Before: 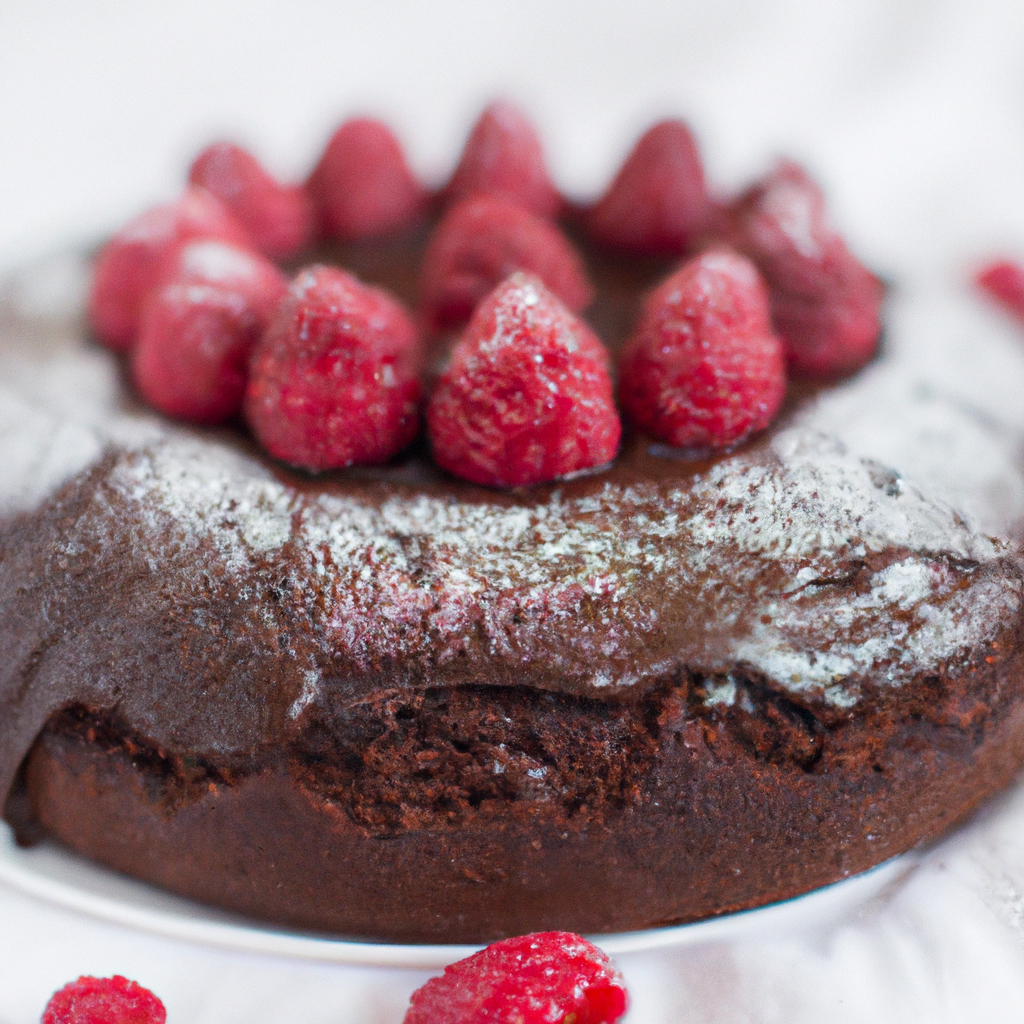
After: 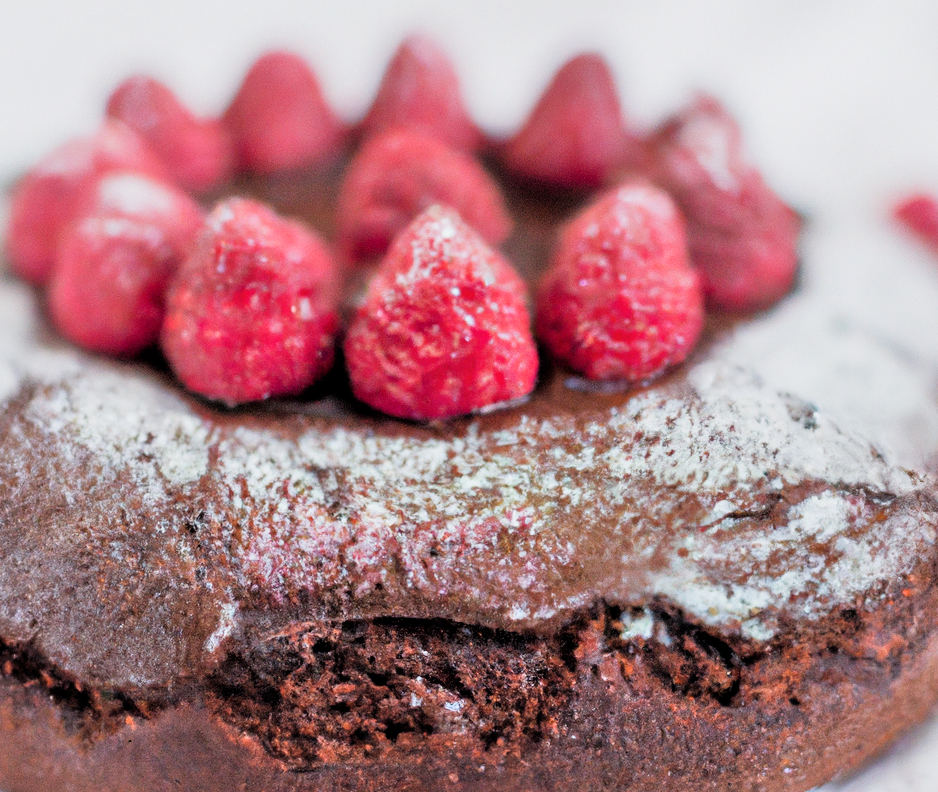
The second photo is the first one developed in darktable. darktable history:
tone equalizer: -7 EV 0.15 EV, -6 EV 0.6 EV, -5 EV 1.15 EV, -4 EV 1.33 EV, -3 EV 1.15 EV, -2 EV 0.6 EV, -1 EV 0.15 EV, mask exposure compensation -0.5 EV
filmic rgb: black relative exposure -16 EV, white relative exposure 6.29 EV, hardness 5.1, contrast 1.35
crop: left 8.155%, top 6.611%, bottom 15.385%
